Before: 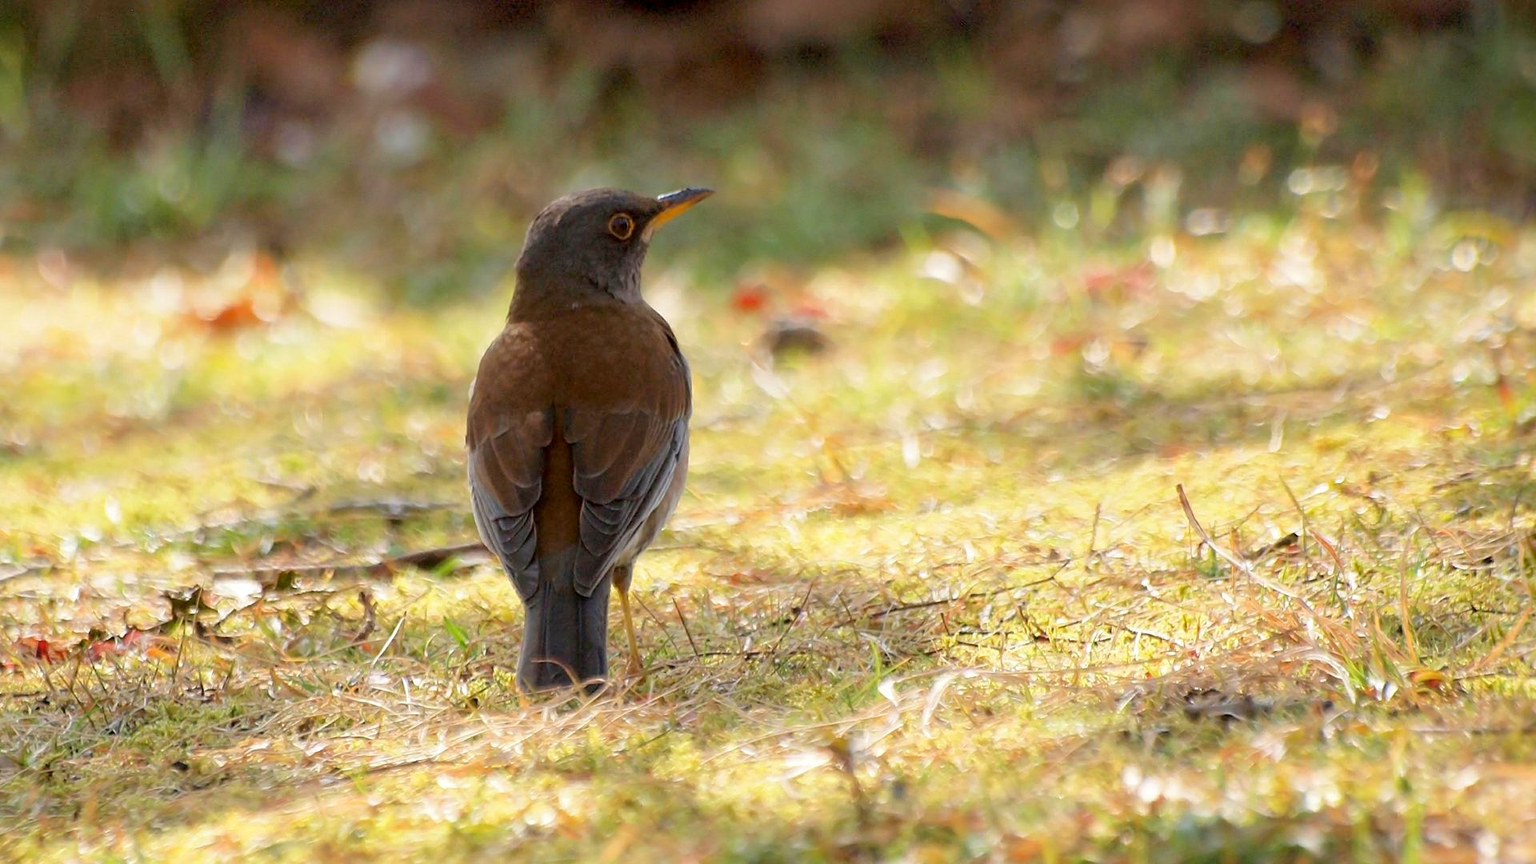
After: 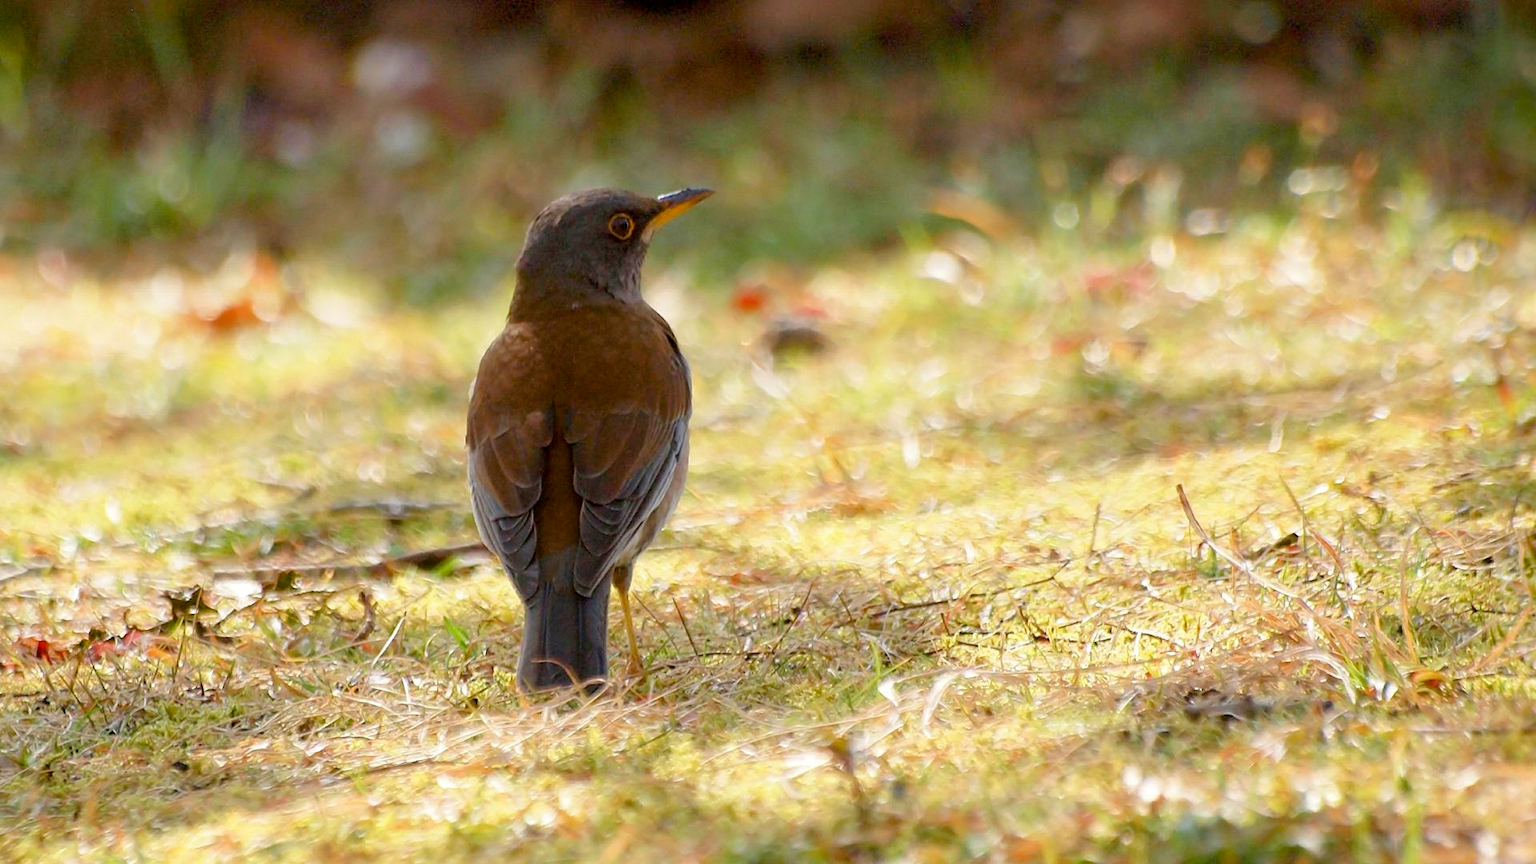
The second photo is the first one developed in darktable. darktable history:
color balance rgb: perceptual saturation grading › global saturation 20%, perceptual saturation grading › highlights -25%, perceptual saturation grading › shadows 25%
contrast brightness saturation: saturation -0.04
